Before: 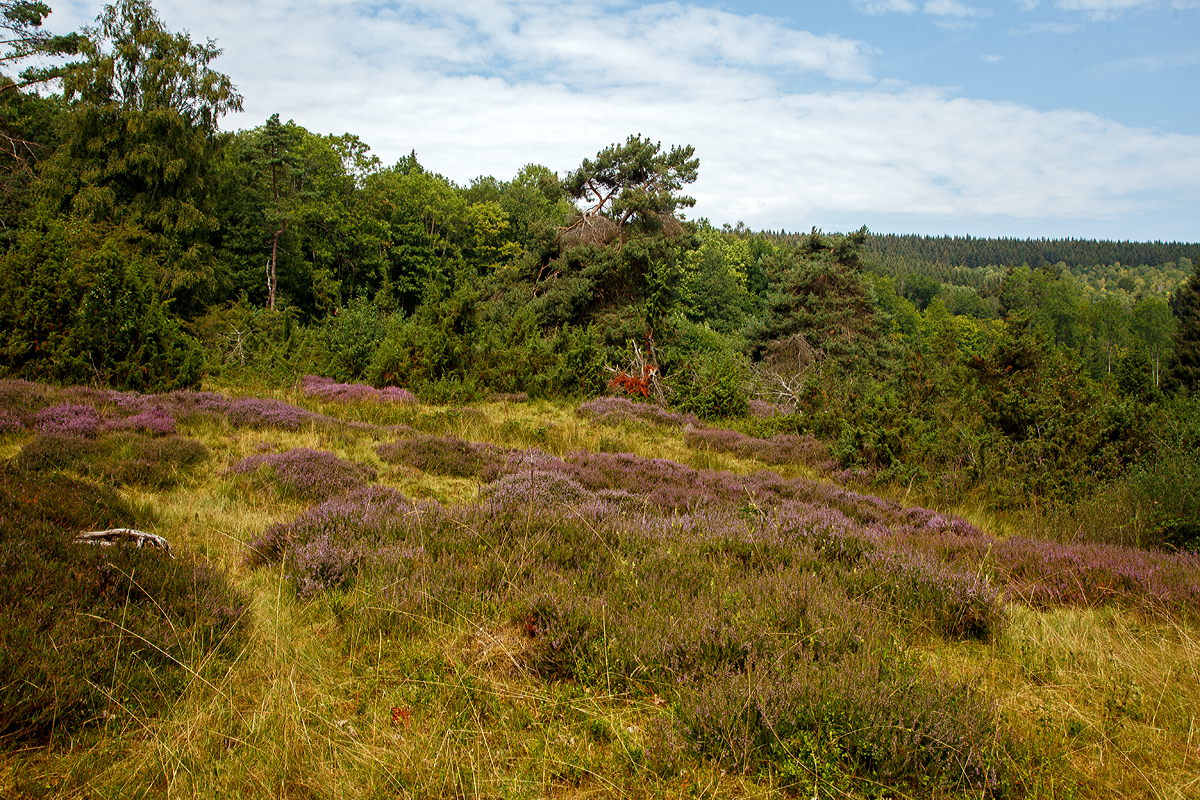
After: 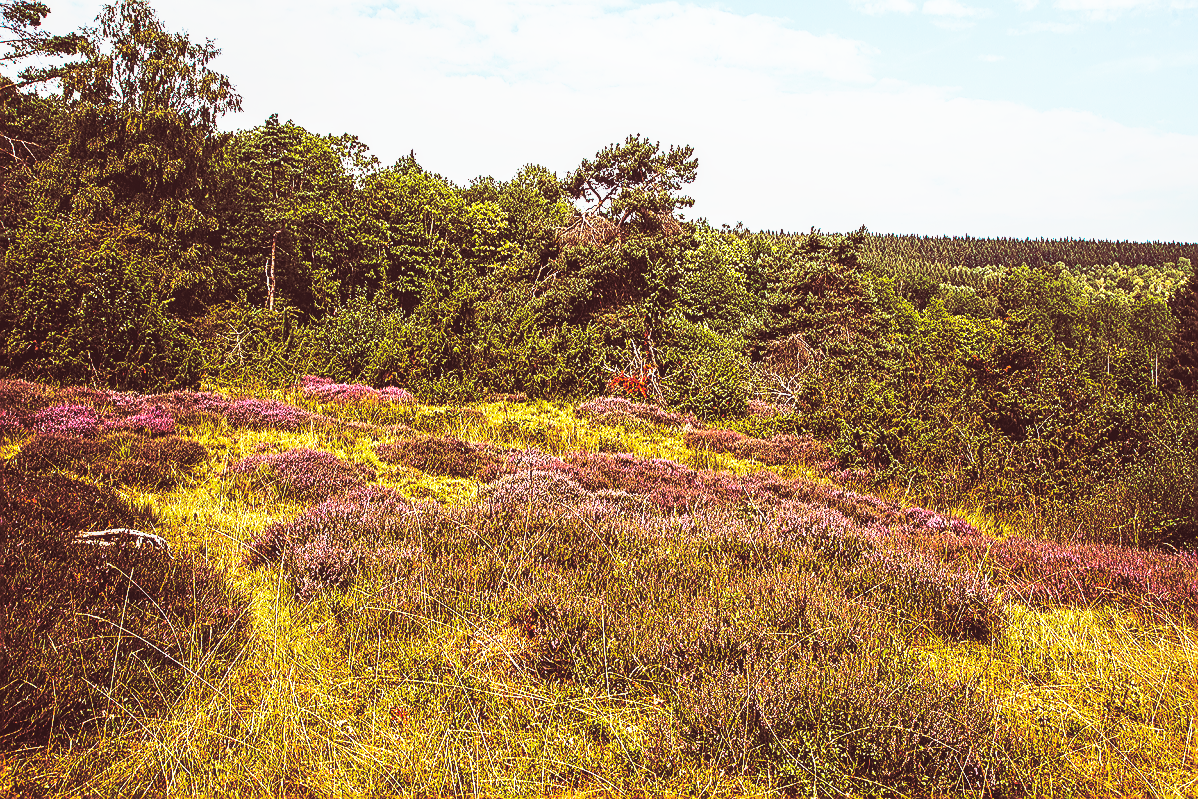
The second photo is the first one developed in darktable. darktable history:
crop and rotate: left 0.126%
local contrast: on, module defaults
velvia: strength 45%
base curve: curves: ch0 [(0, 0.015) (0.085, 0.116) (0.134, 0.298) (0.19, 0.545) (0.296, 0.764) (0.599, 0.982) (1, 1)], preserve colors none
sharpen: radius 1.4, amount 1.25, threshold 0.7
white balance: emerald 1
split-toning: highlights › hue 187.2°, highlights › saturation 0.83, balance -68.05, compress 56.43%
